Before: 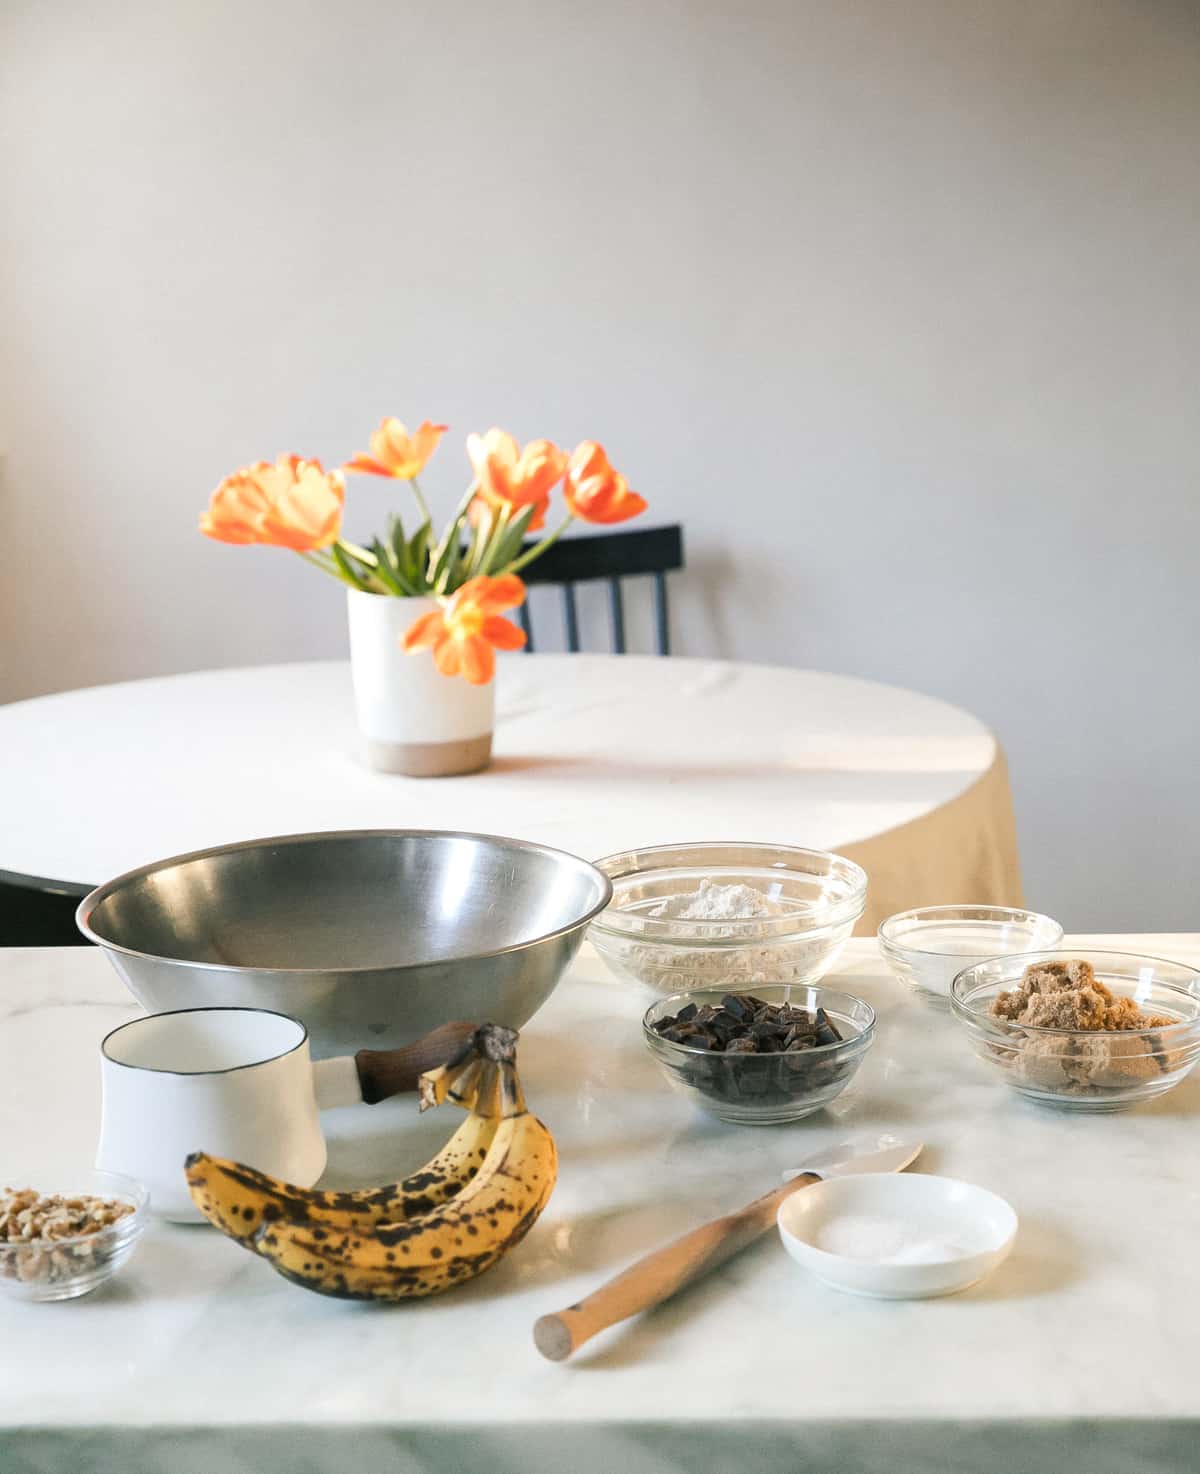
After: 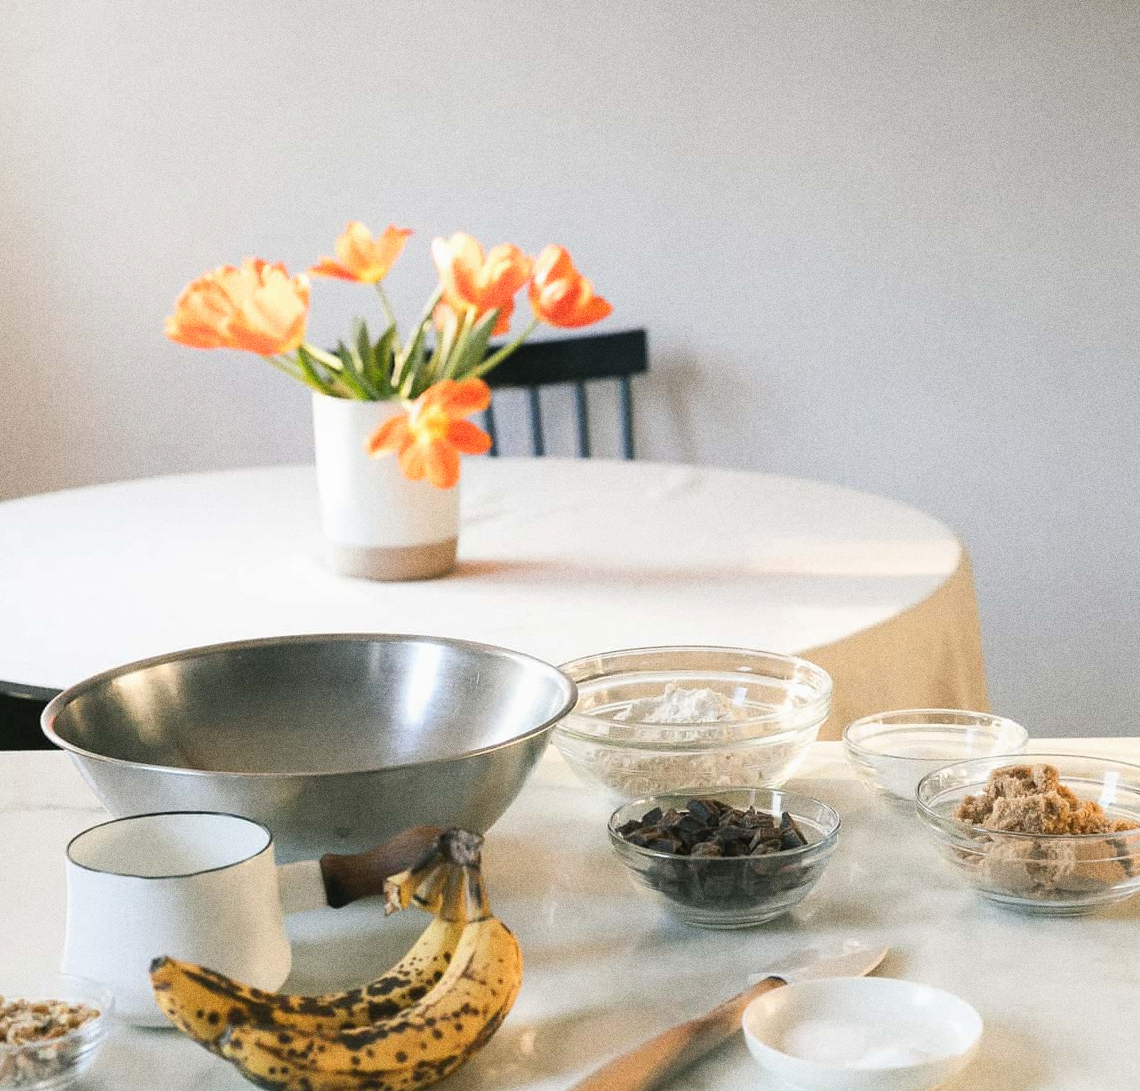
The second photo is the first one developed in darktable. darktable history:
crop and rotate: left 2.991%, top 13.302%, right 1.981%, bottom 12.636%
contrast brightness saturation: contrast 0.08, saturation 0.02
contrast equalizer: octaves 7, y [[0.6 ×6], [0.55 ×6], [0 ×6], [0 ×6], [0 ×6]], mix -0.2
grain: coarseness 0.09 ISO, strength 40%
